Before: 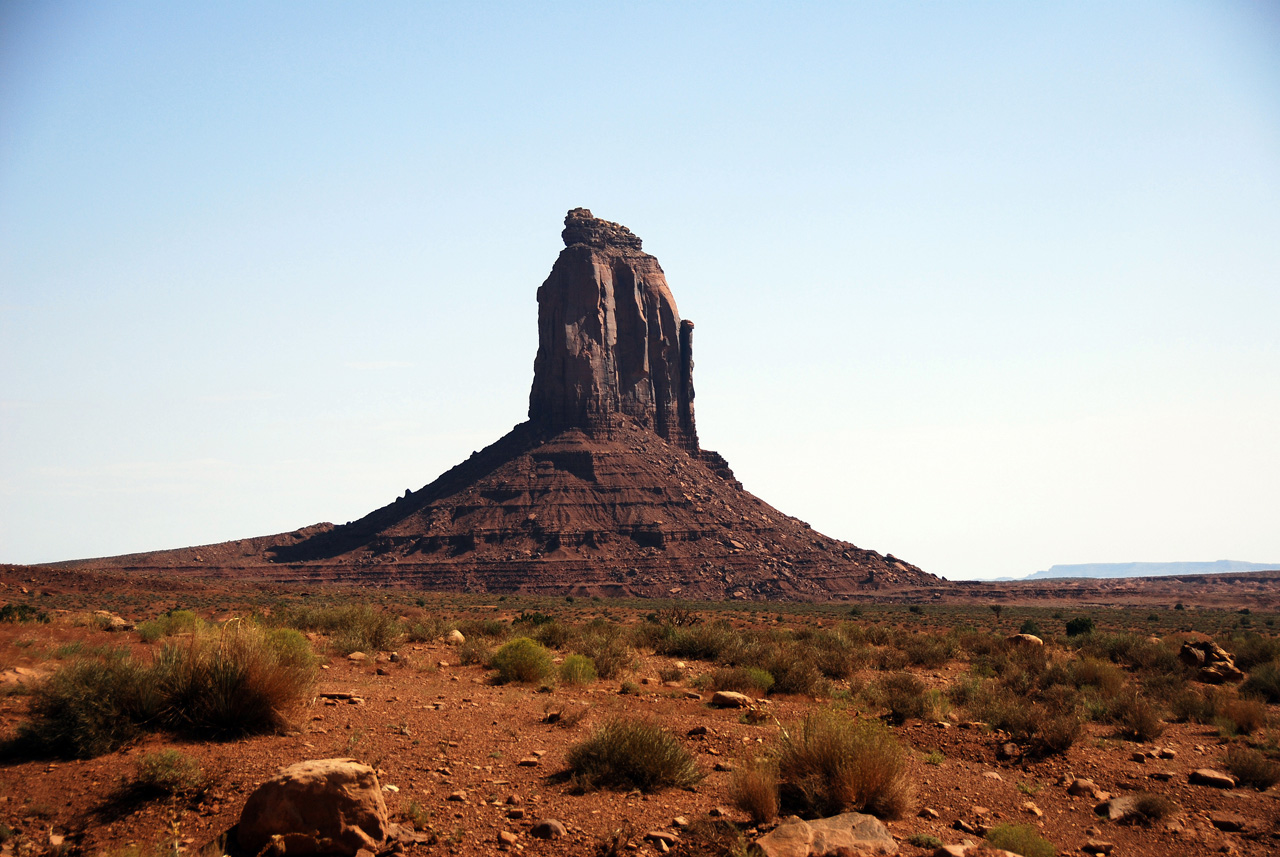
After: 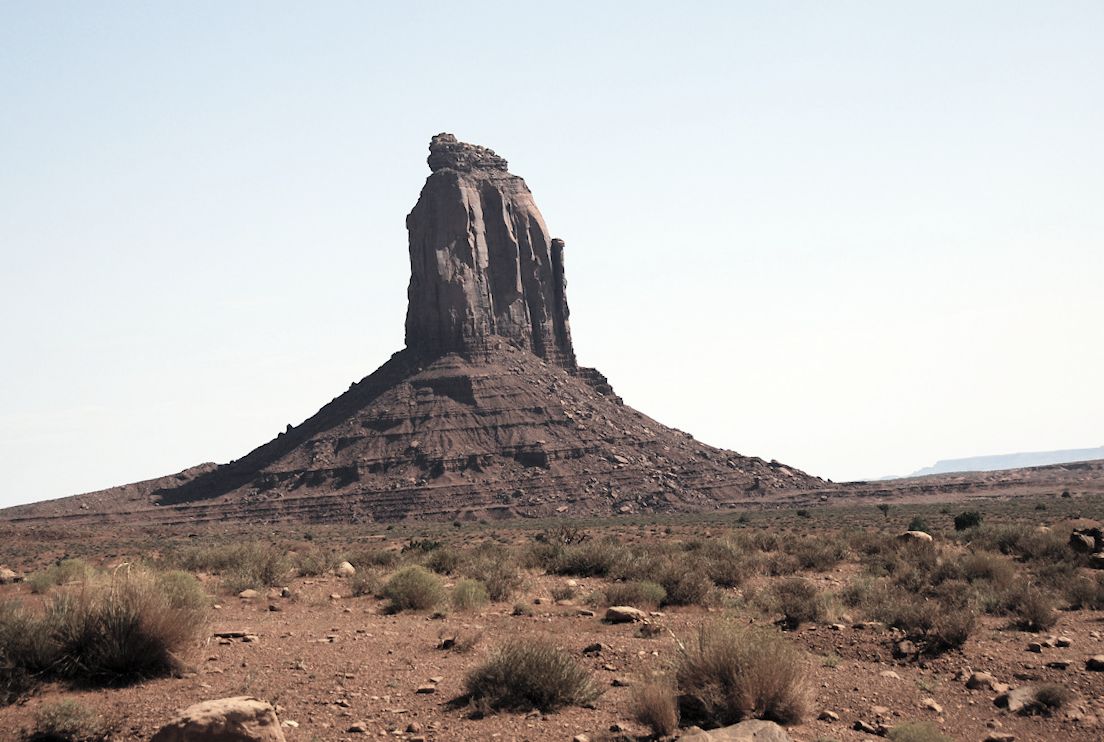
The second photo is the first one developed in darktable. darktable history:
contrast brightness saturation: brightness 0.186, saturation -0.511
crop and rotate: angle 3.49°, left 6.028%, top 5.68%
